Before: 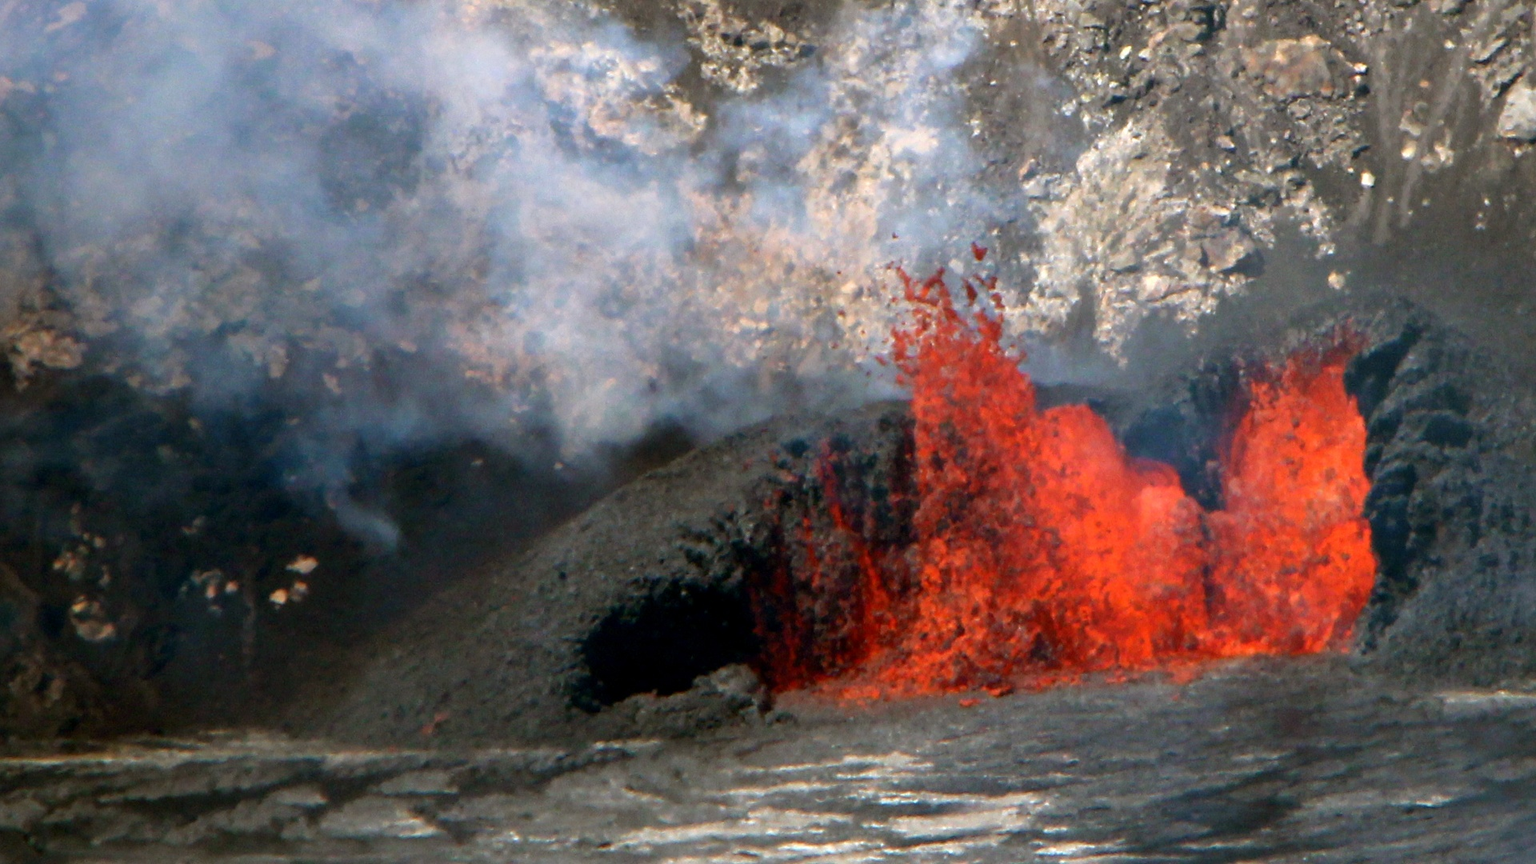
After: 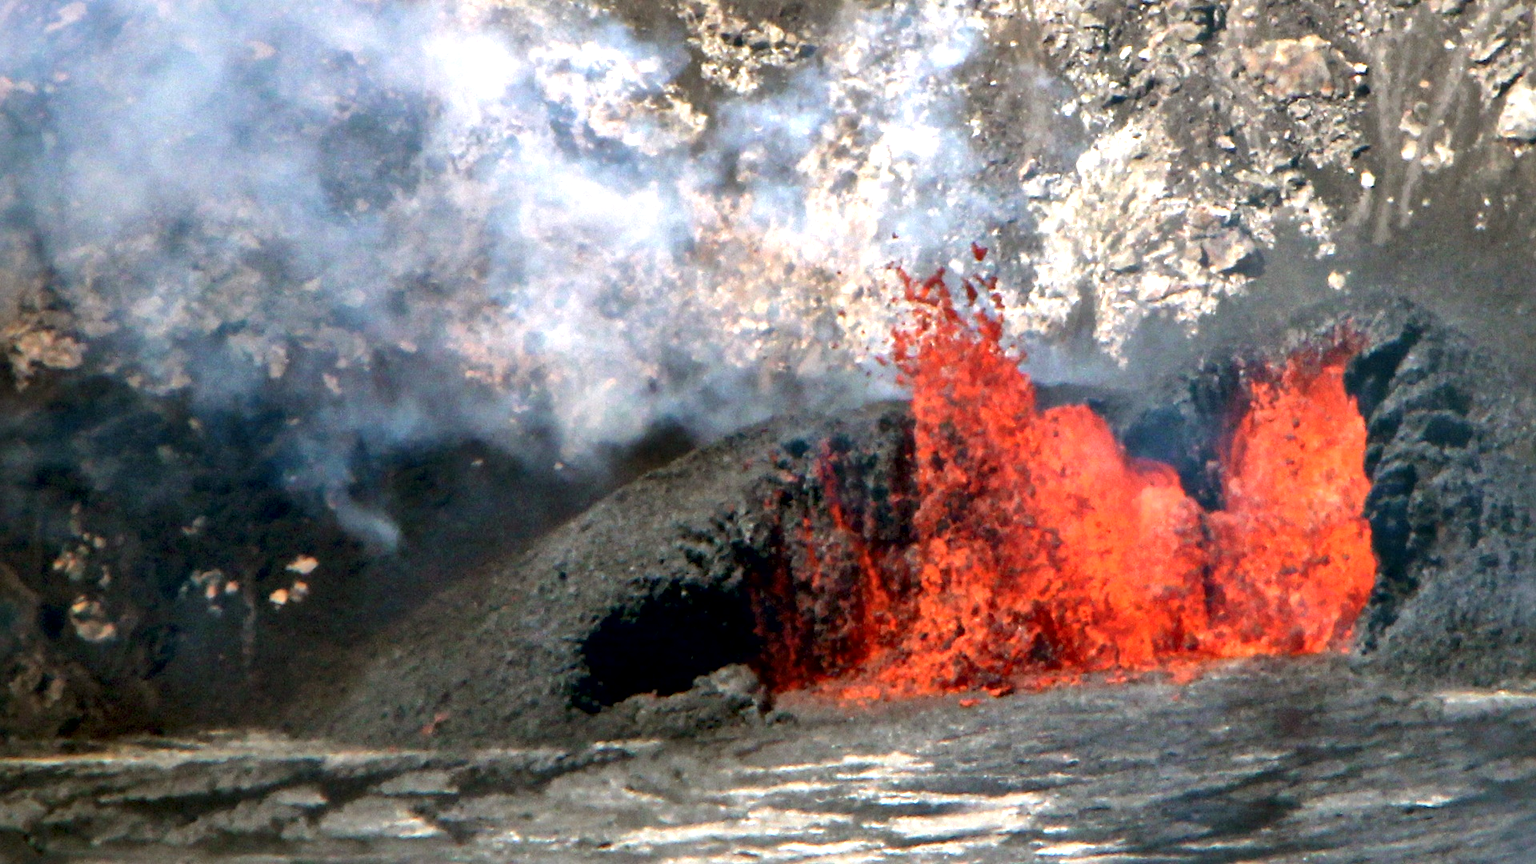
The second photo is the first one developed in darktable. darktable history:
exposure: black level correction 0, exposure 0.7 EV, compensate exposure bias true, compensate highlight preservation false
local contrast: mode bilateral grid, contrast 50, coarseness 50, detail 150%, midtone range 0.2
